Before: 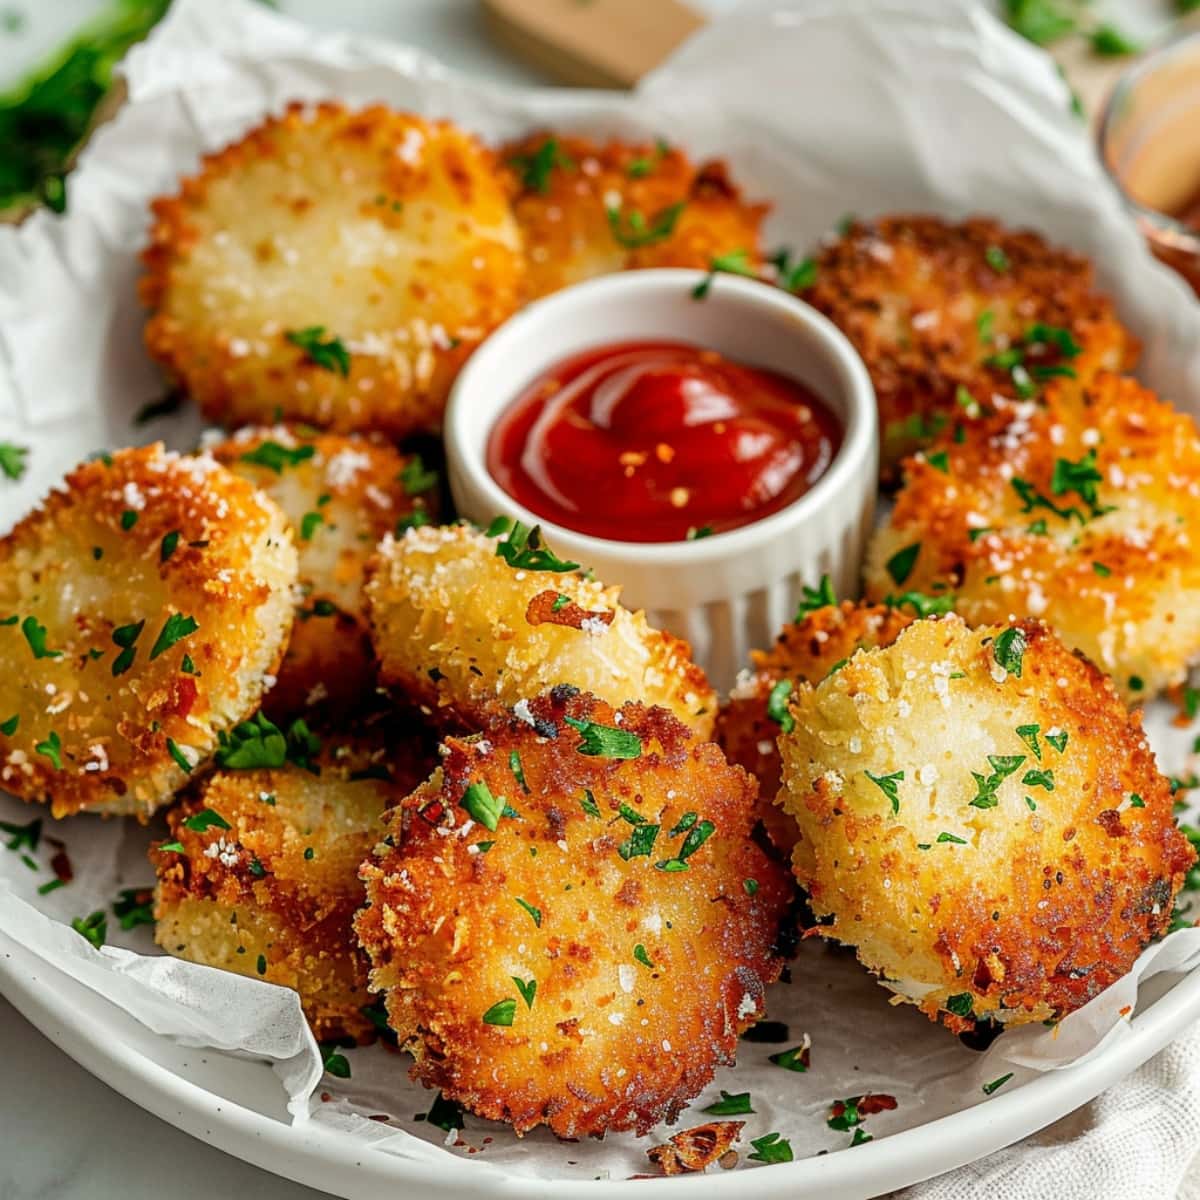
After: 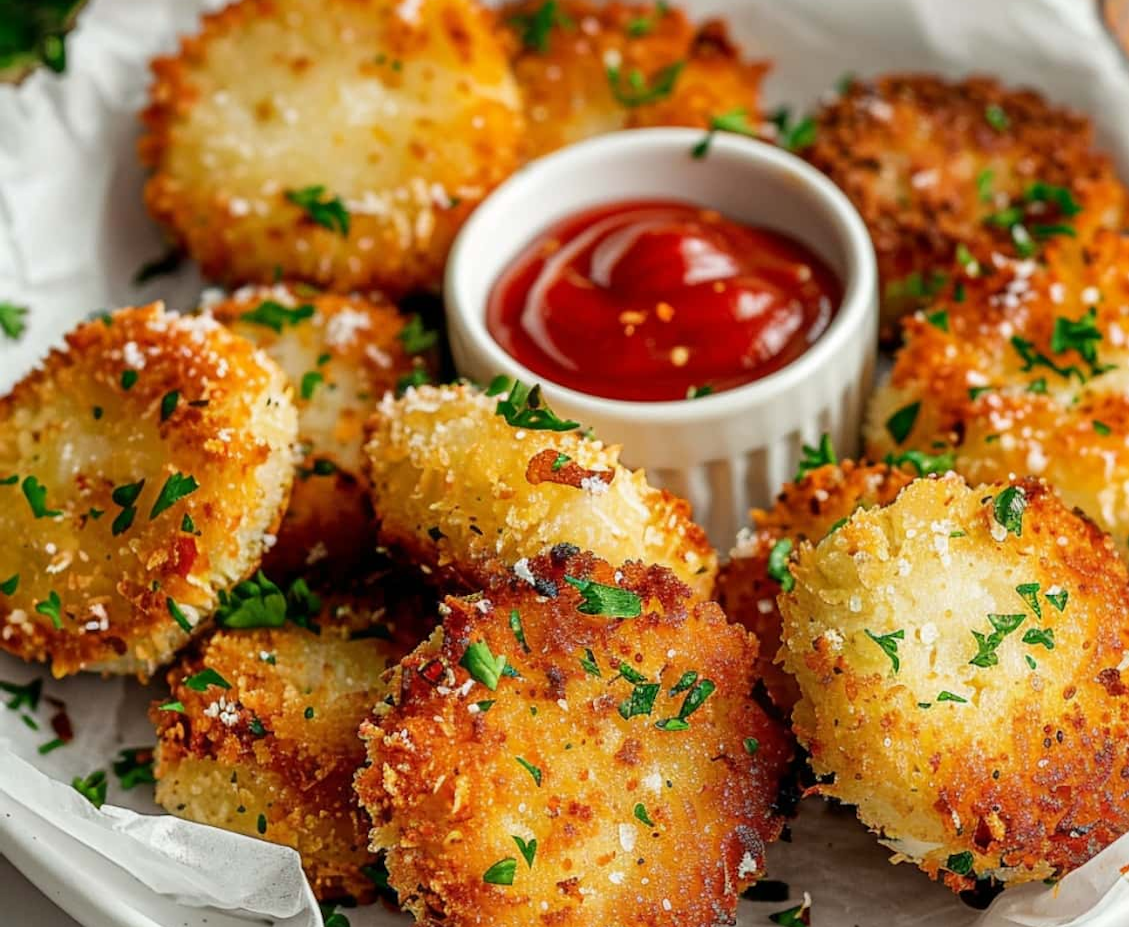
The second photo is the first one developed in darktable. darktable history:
crop and rotate: angle 0.052°, top 11.796%, right 5.806%, bottom 10.803%
